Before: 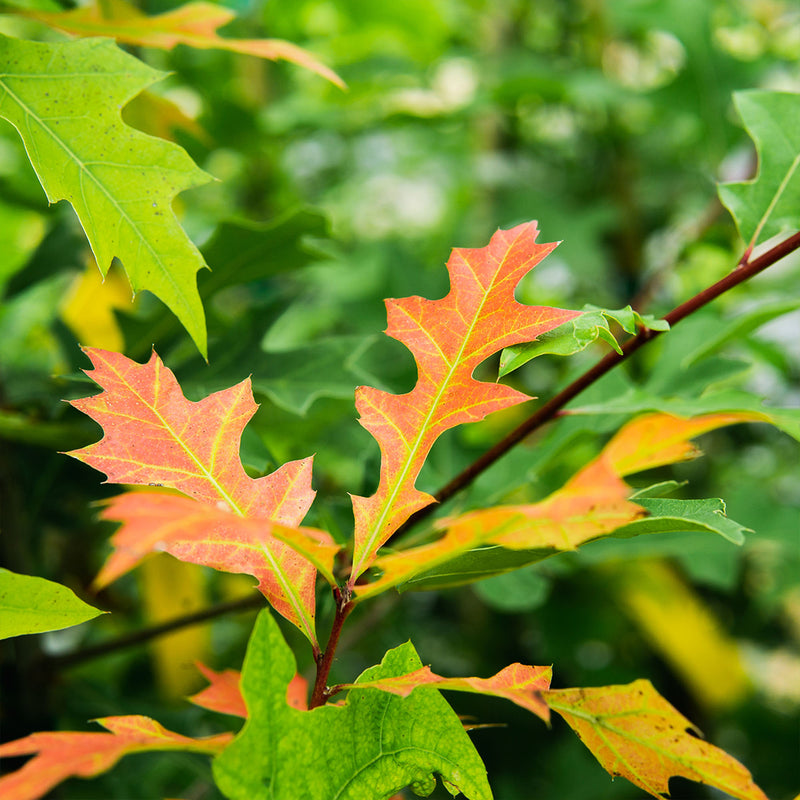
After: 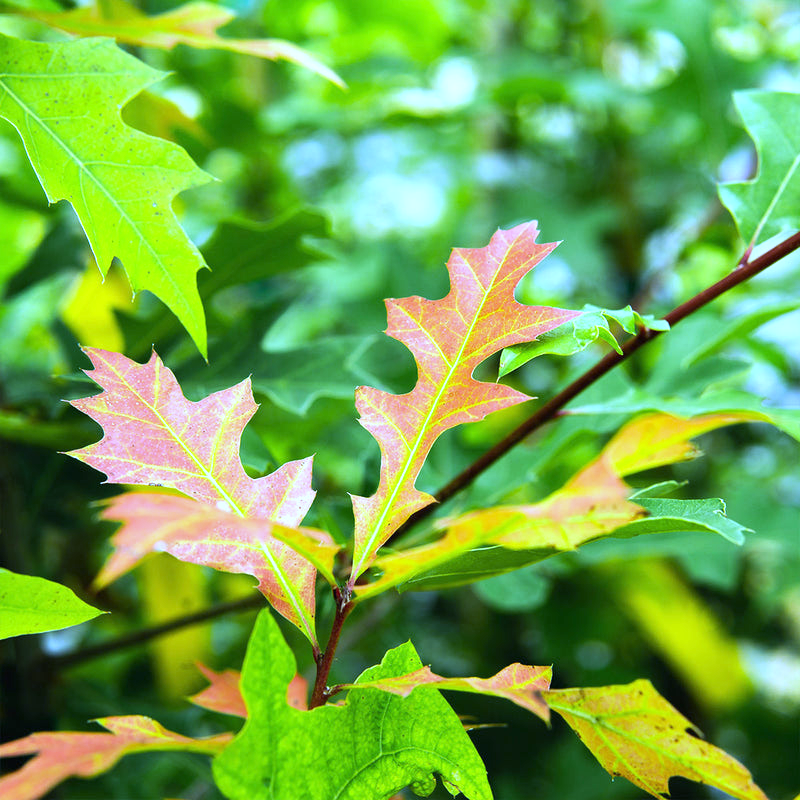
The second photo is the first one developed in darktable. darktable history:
exposure: black level correction 0, exposure 0.7 EV, compensate exposure bias true, compensate highlight preservation false
white balance: red 0.766, blue 1.537
